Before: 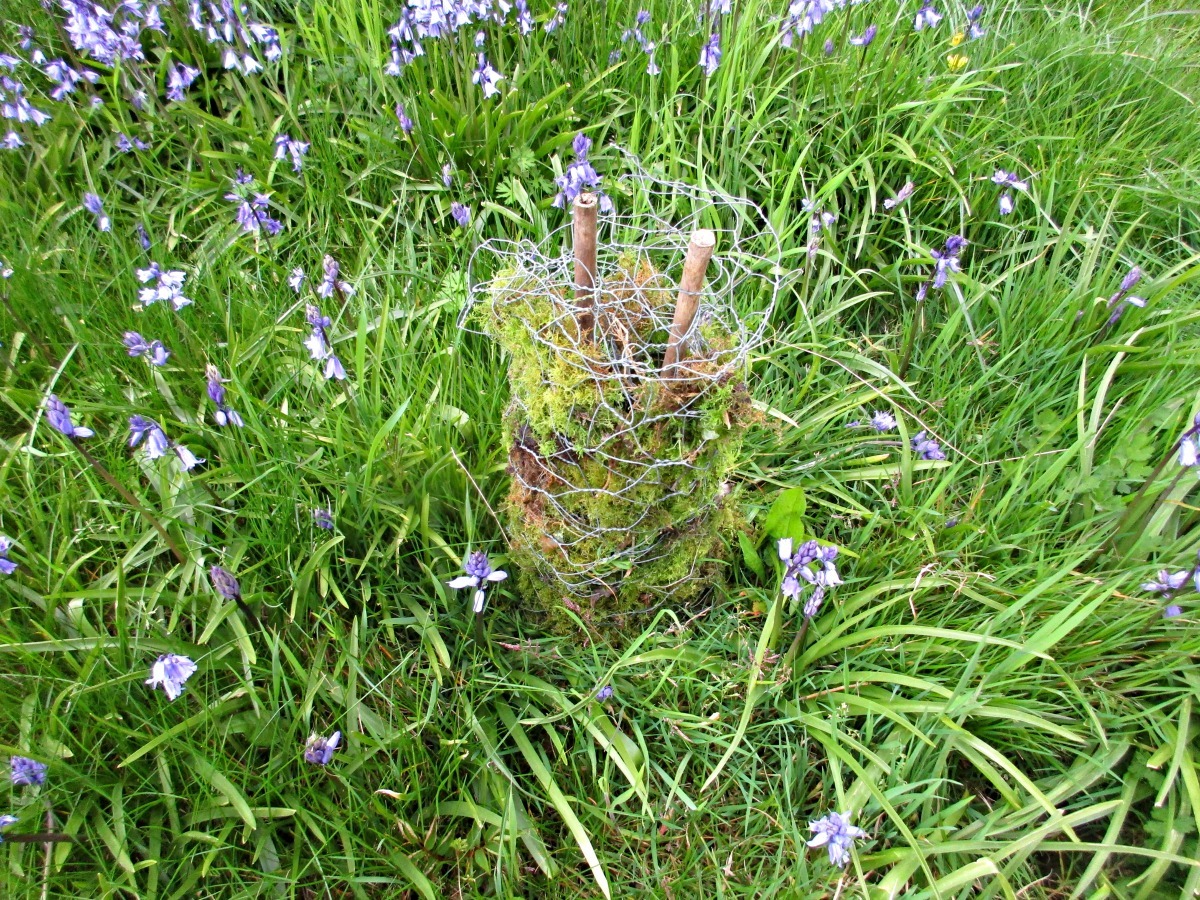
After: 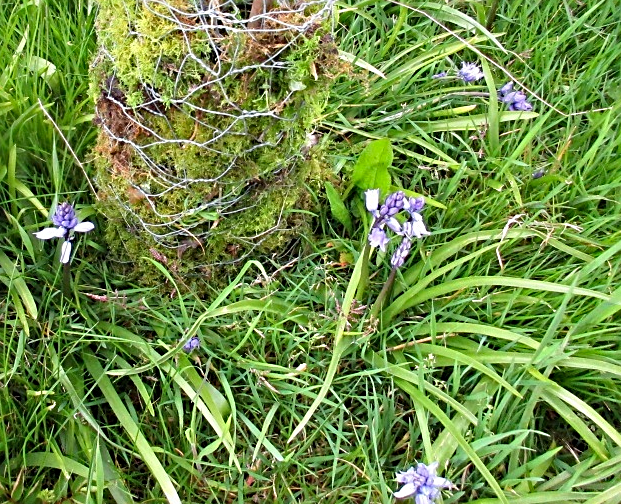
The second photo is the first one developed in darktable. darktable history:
sharpen: on, module defaults
haze removal: compatibility mode true, adaptive false
crop: left 34.479%, top 38.822%, right 13.718%, bottom 5.172%
